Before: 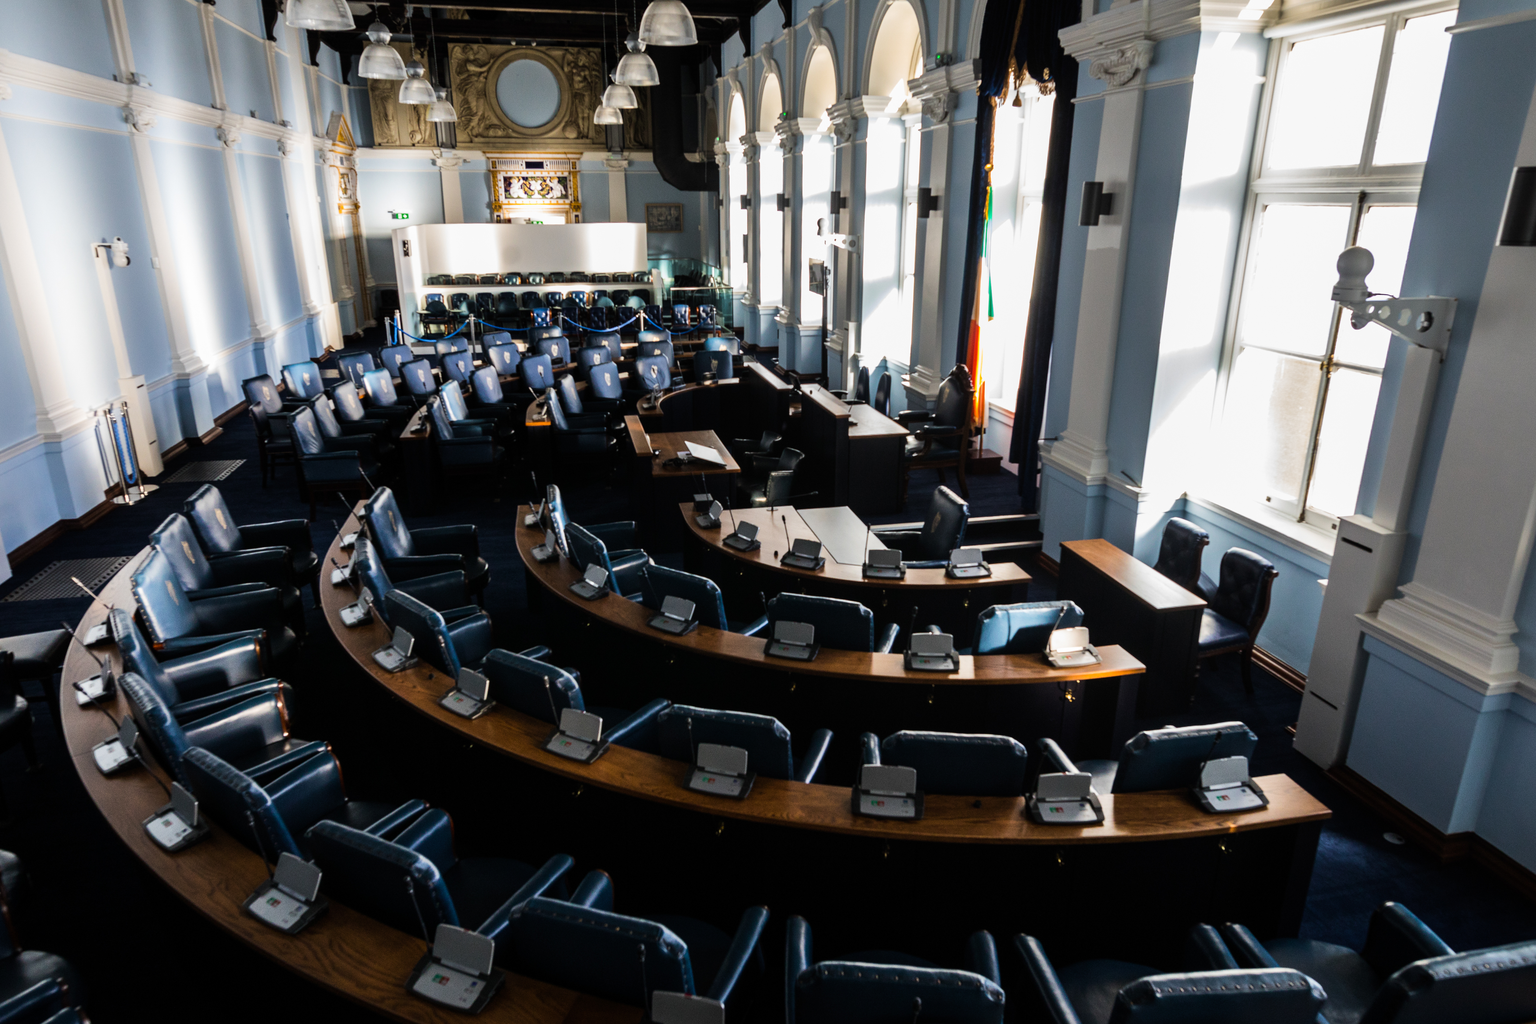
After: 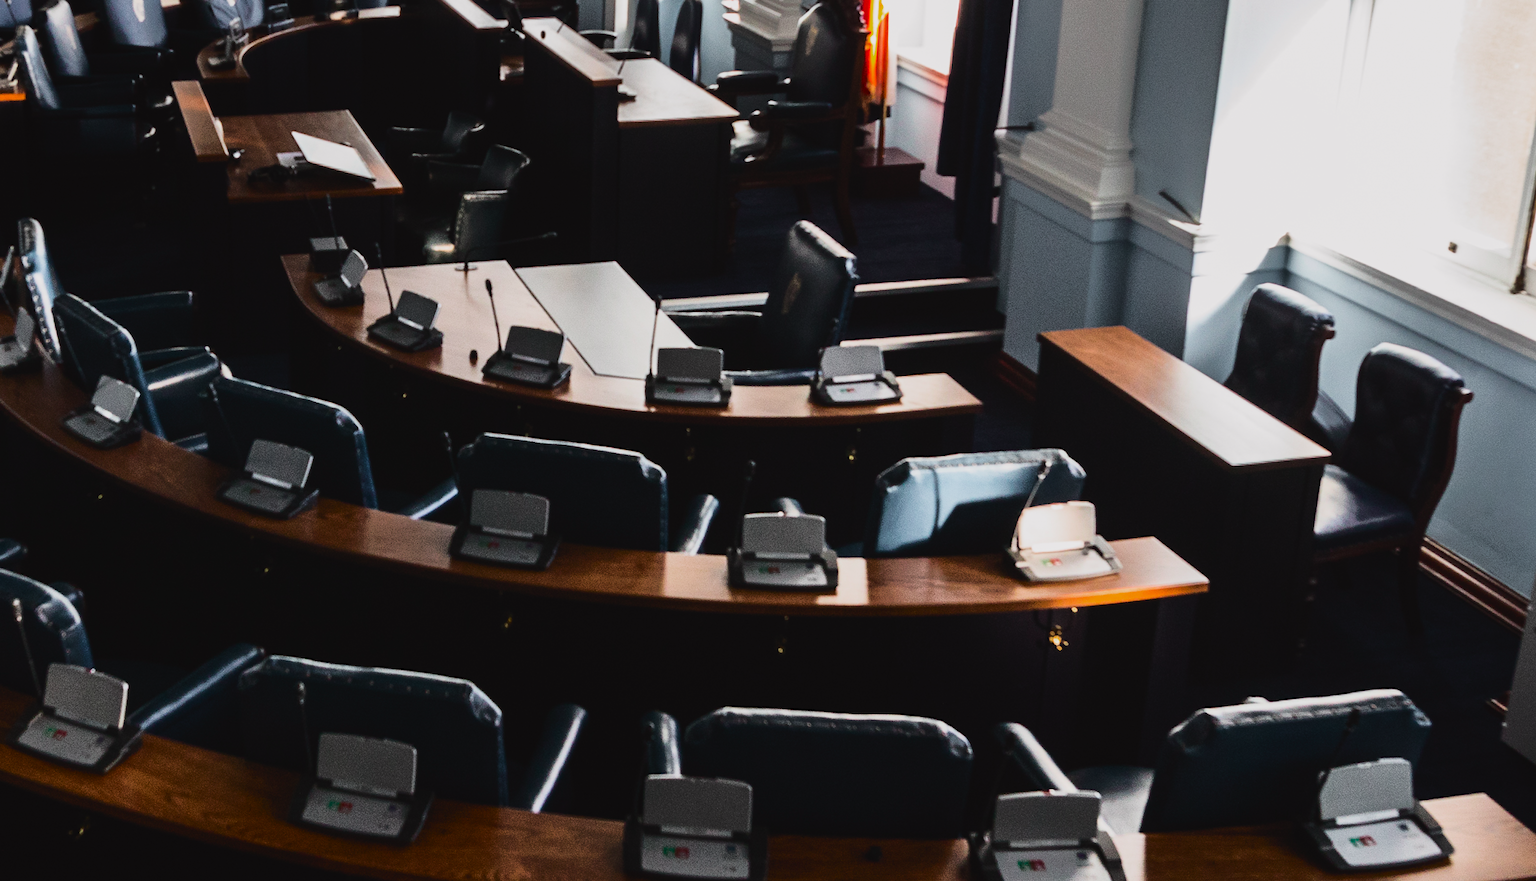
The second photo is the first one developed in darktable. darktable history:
crop: left 35.03%, top 36.625%, right 14.663%, bottom 20.057%
color zones: curves: ch0 [(0, 0.444) (0.143, 0.442) (0.286, 0.441) (0.429, 0.441) (0.571, 0.441) (0.714, 0.441) (0.857, 0.442) (1, 0.444)]
tone curve: curves: ch0 [(0, 0.032) (0.094, 0.08) (0.265, 0.208) (0.41, 0.417) (0.498, 0.496) (0.638, 0.673) (0.819, 0.841) (0.96, 0.899)]; ch1 [(0, 0) (0.161, 0.092) (0.37, 0.302) (0.417, 0.434) (0.495, 0.498) (0.576, 0.589) (0.725, 0.765) (1, 1)]; ch2 [(0, 0) (0.352, 0.403) (0.45, 0.469) (0.521, 0.515) (0.59, 0.579) (1, 1)], color space Lab, independent channels, preserve colors none
